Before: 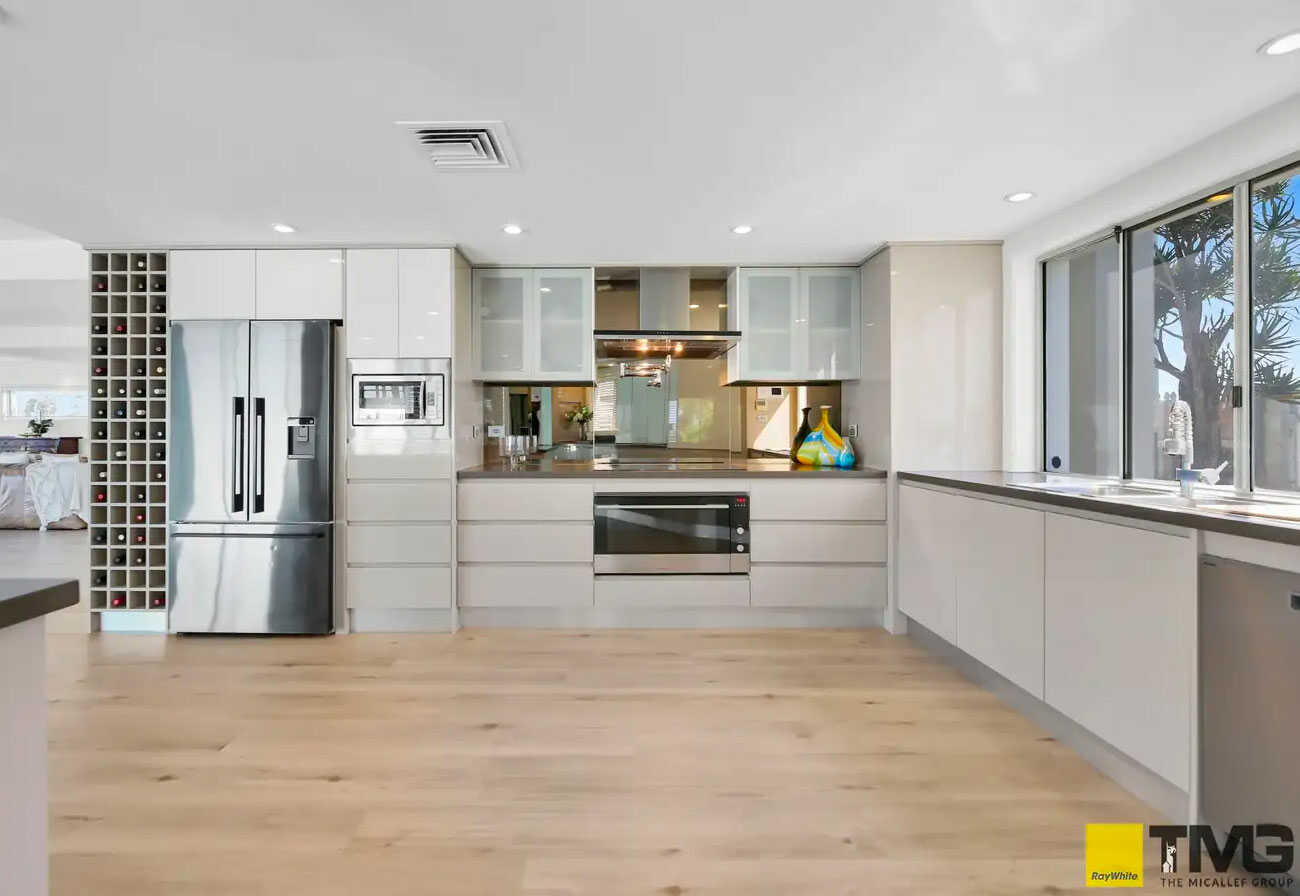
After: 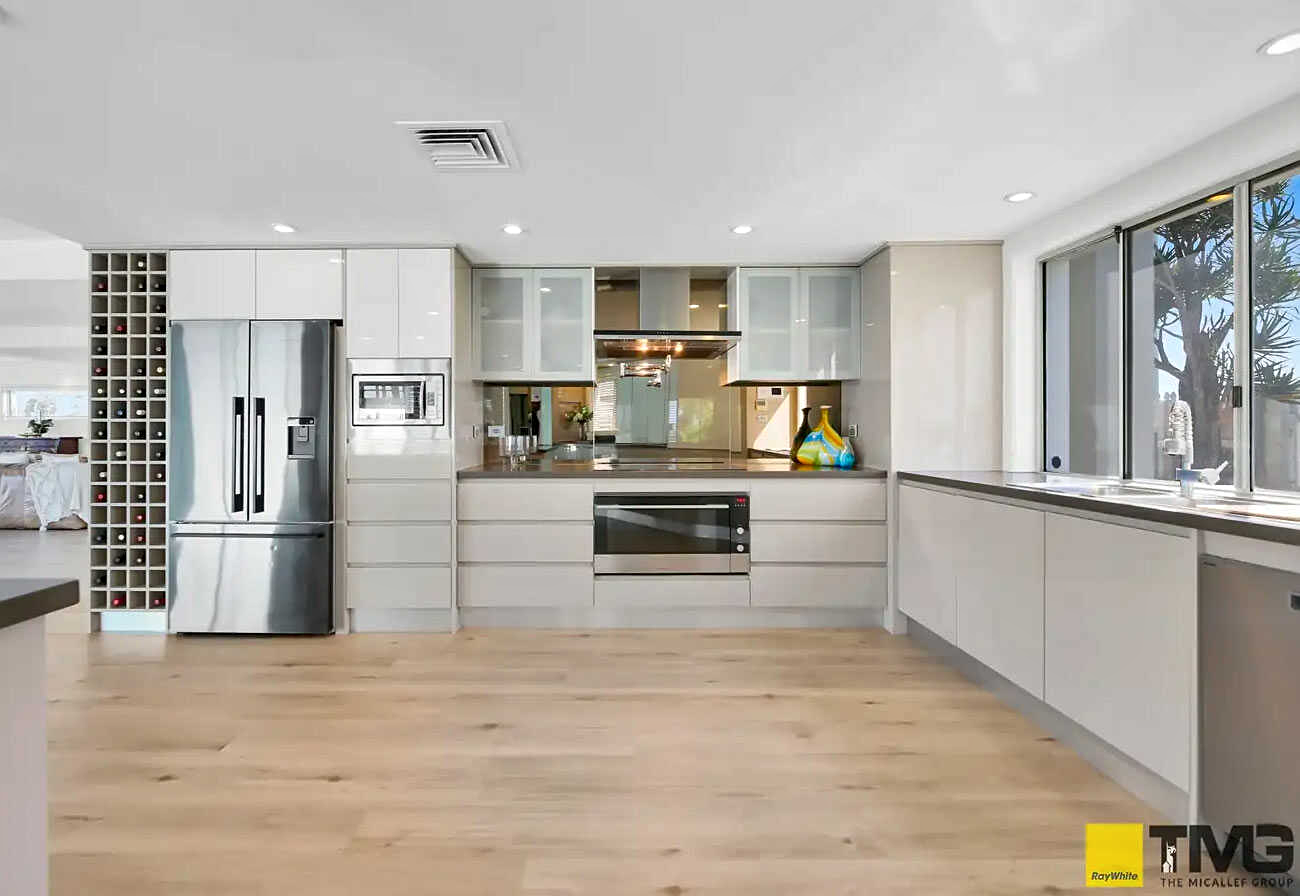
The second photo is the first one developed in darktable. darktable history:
sharpen: amount 0.215
local contrast: mode bilateral grid, contrast 21, coarseness 50, detail 119%, midtone range 0.2
